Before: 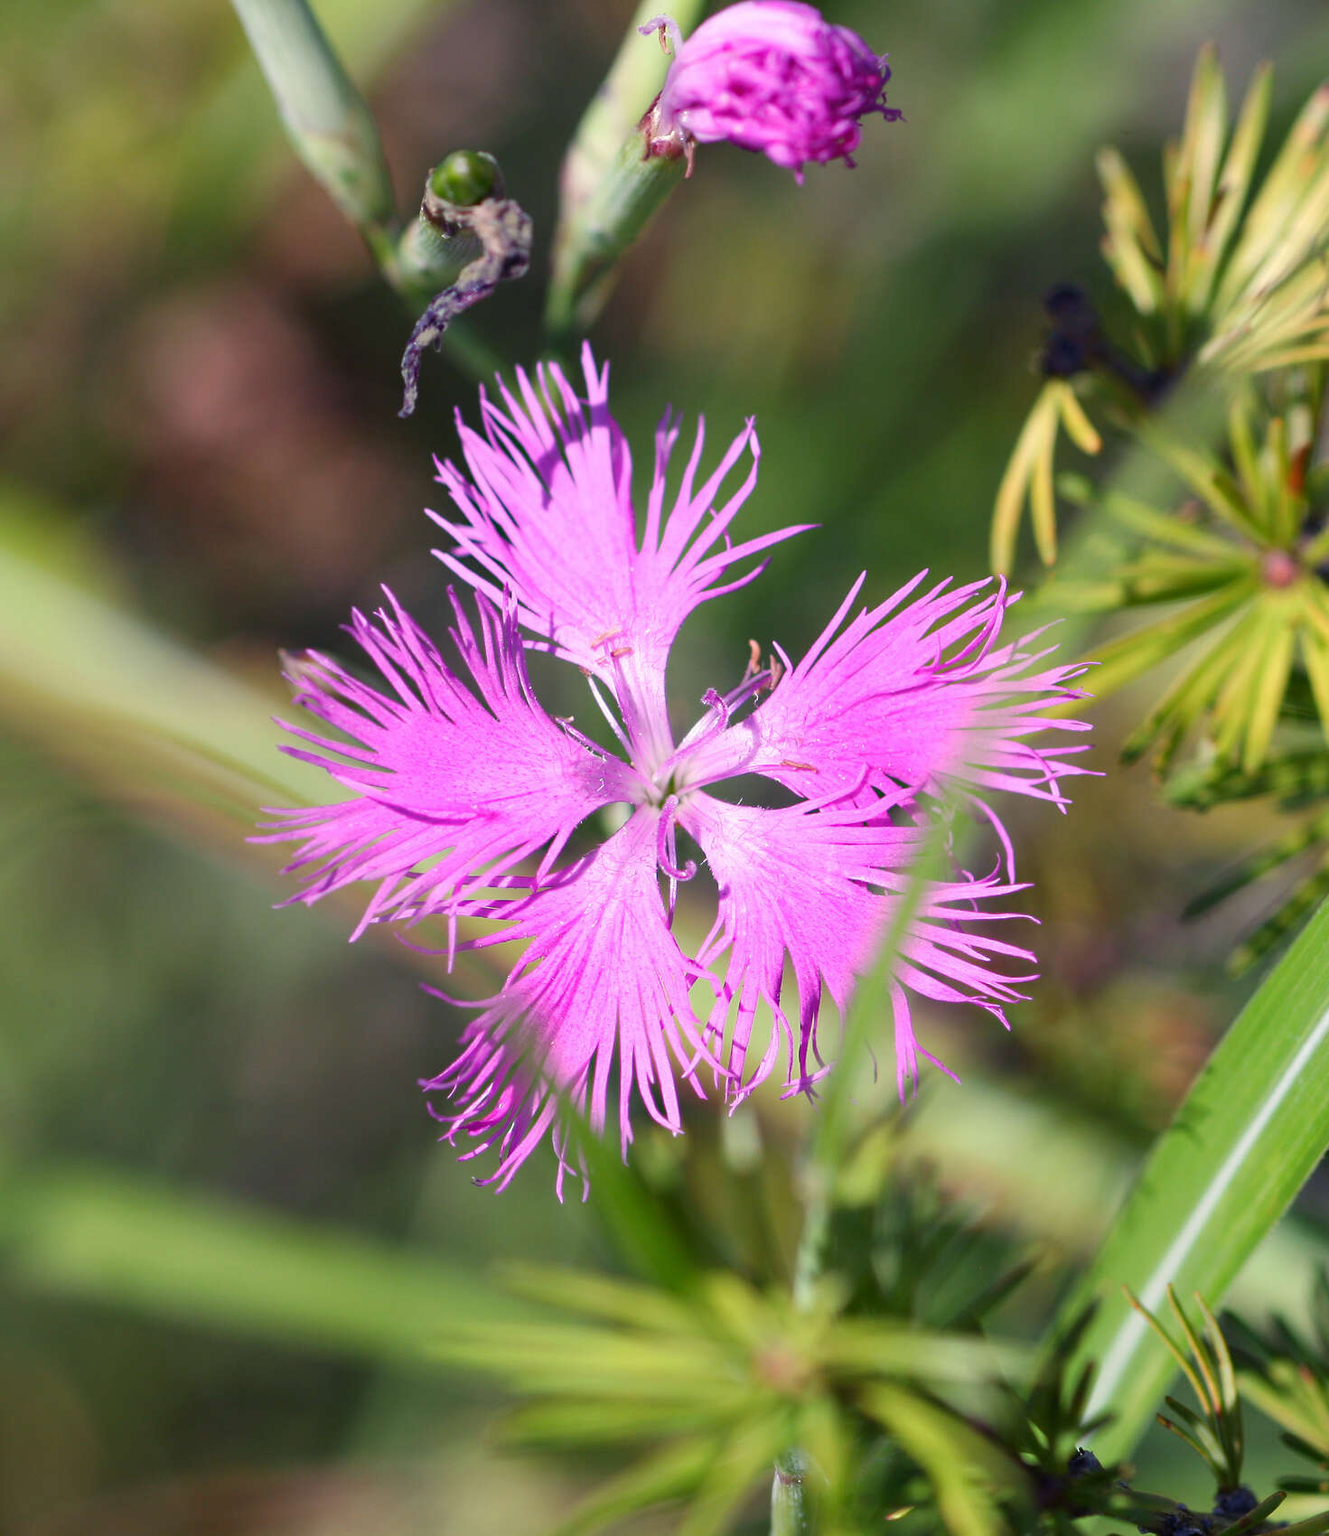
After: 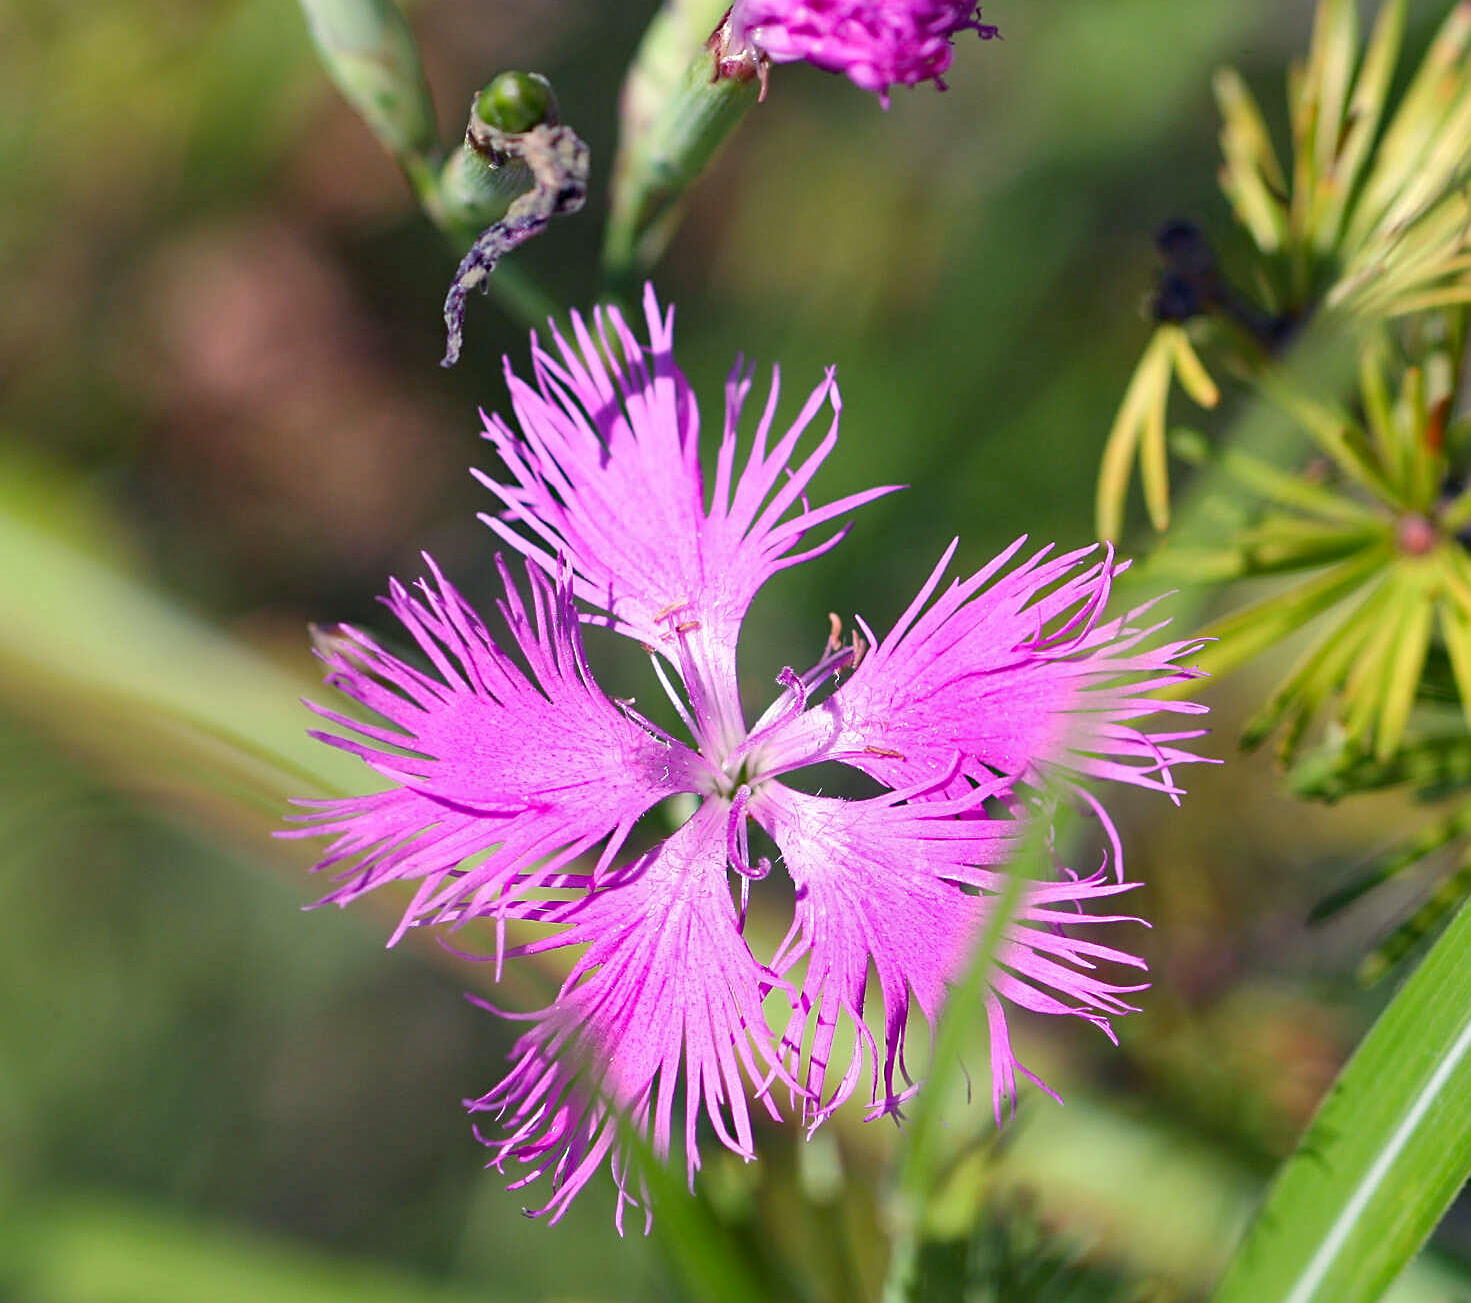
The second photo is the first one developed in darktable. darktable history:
shadows and highlights: shadows 58.72, highlights color adjustment 45.23%, soften with gaussian
sharpen: on, module defaults
haze removal: compatibility mode true, adaptive false
crop: top 5.634%, bottom 17.661%
